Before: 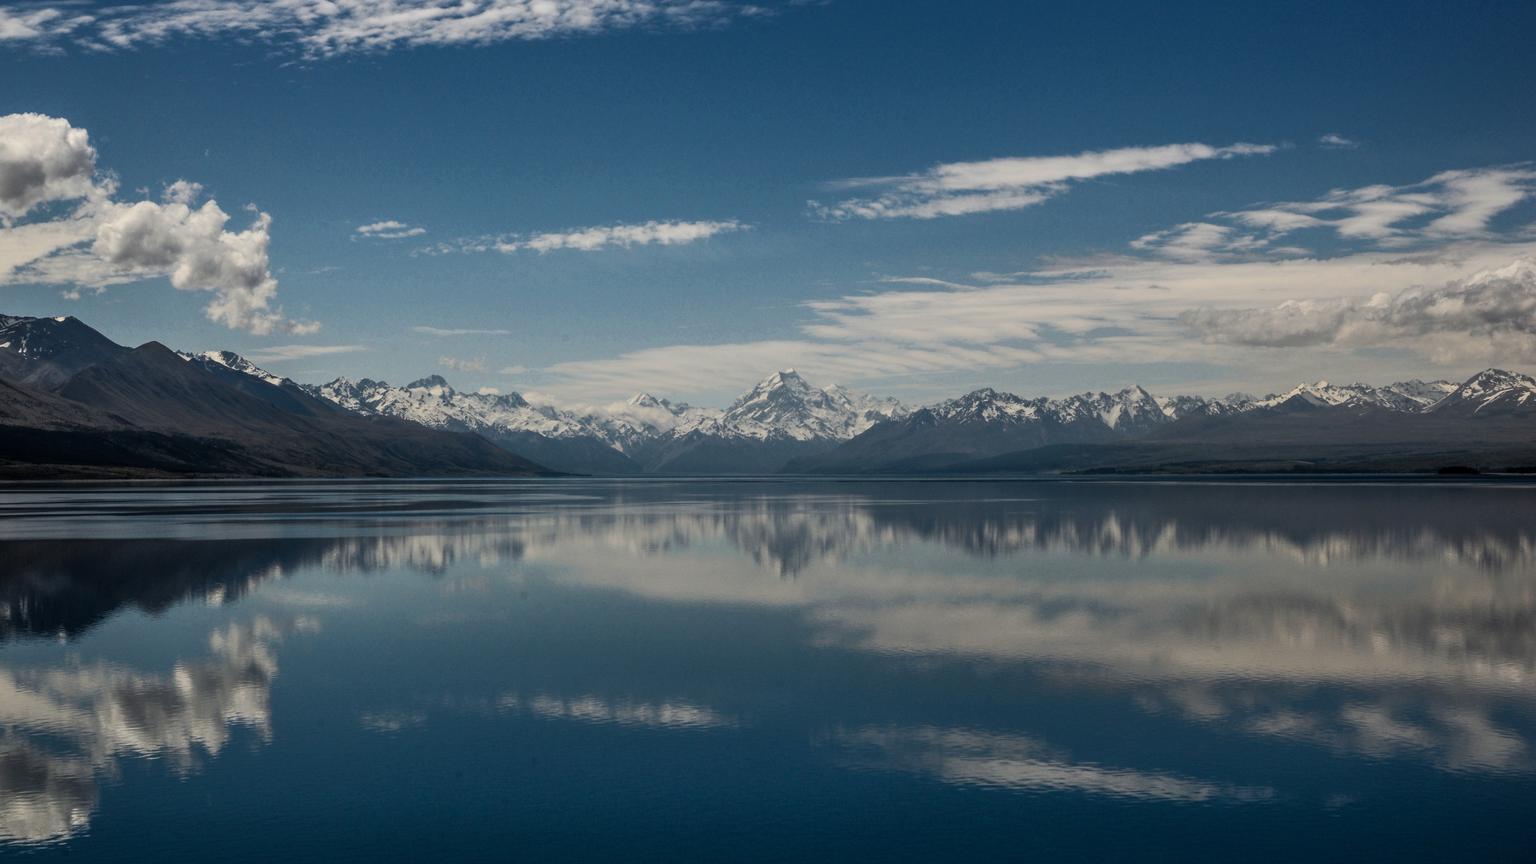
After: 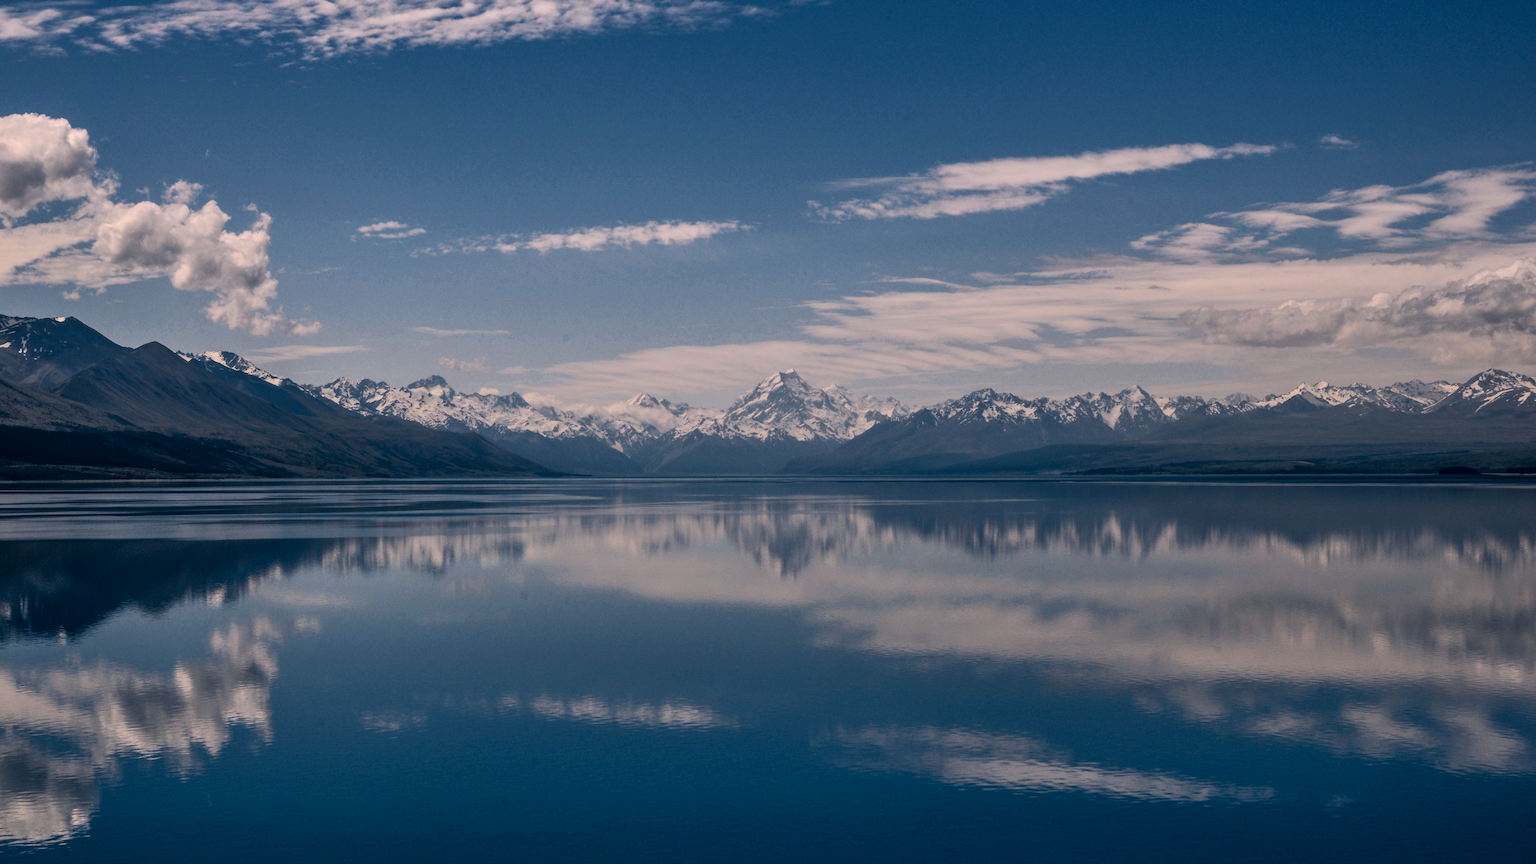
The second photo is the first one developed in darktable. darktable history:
color correction: highlights a* 14.11, highlights b* 5.69, shadows a* -6.09, shadows b* -15.61, saturation 0.843
shadows and highlights: shadows 22.12, highlights -49.29, soften with gaussian
exposure: compensate highlight preservation false
